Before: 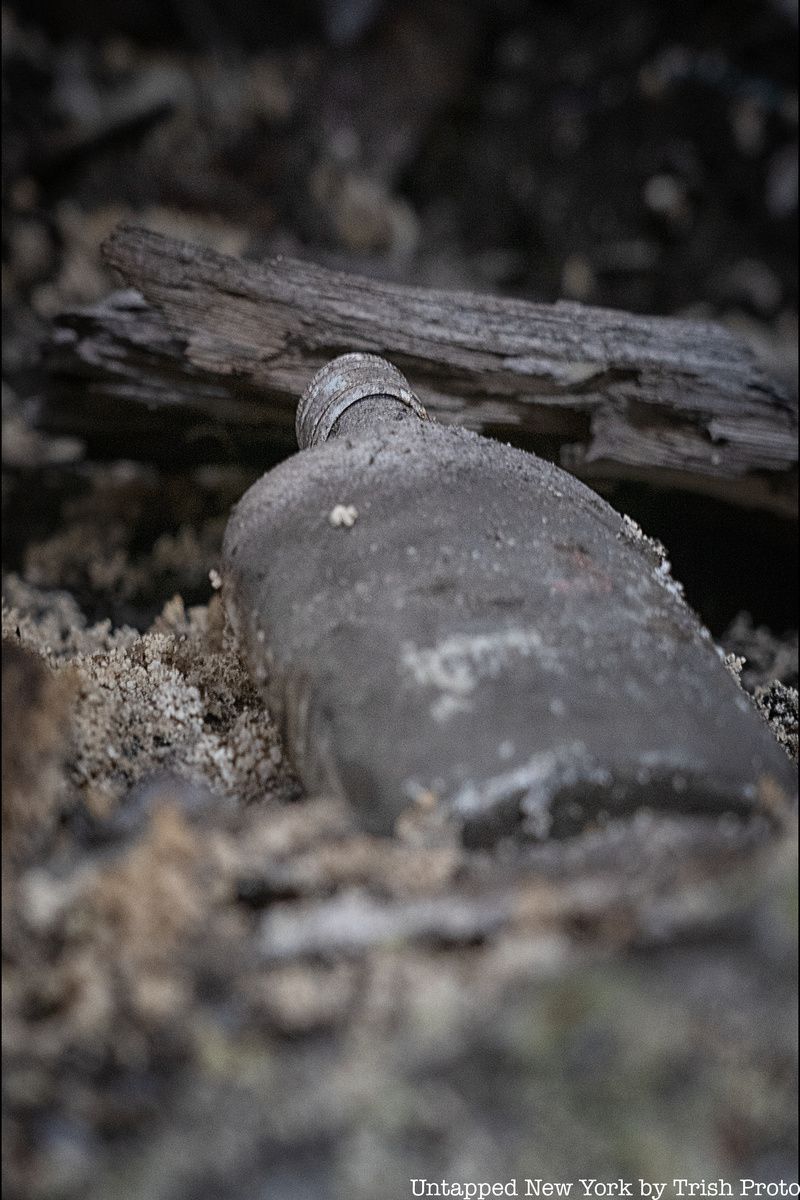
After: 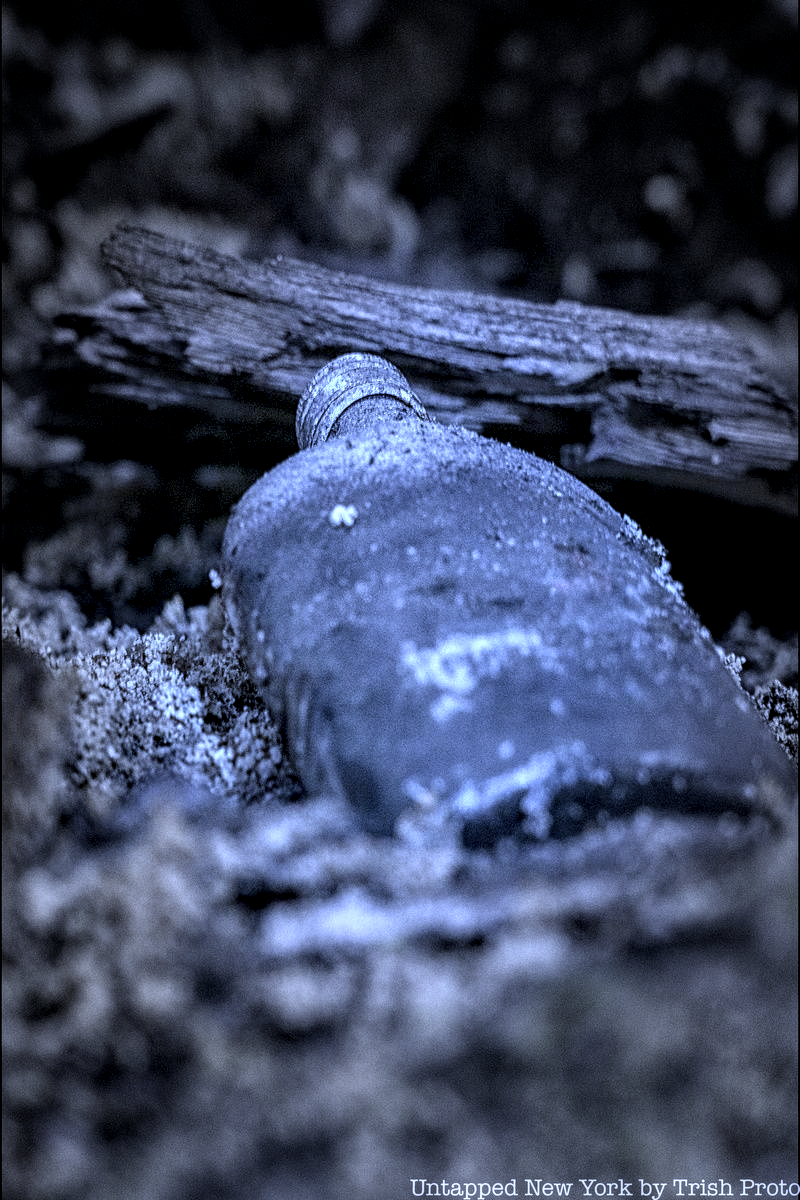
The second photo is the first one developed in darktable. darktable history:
contrast brightness saturation: contrast 0.05
white balance: red 0.766, blue 1.537
local contrast: highlights 19%, detail 186%
vignetting: fall-off start 40%, fall-off radius 40%
